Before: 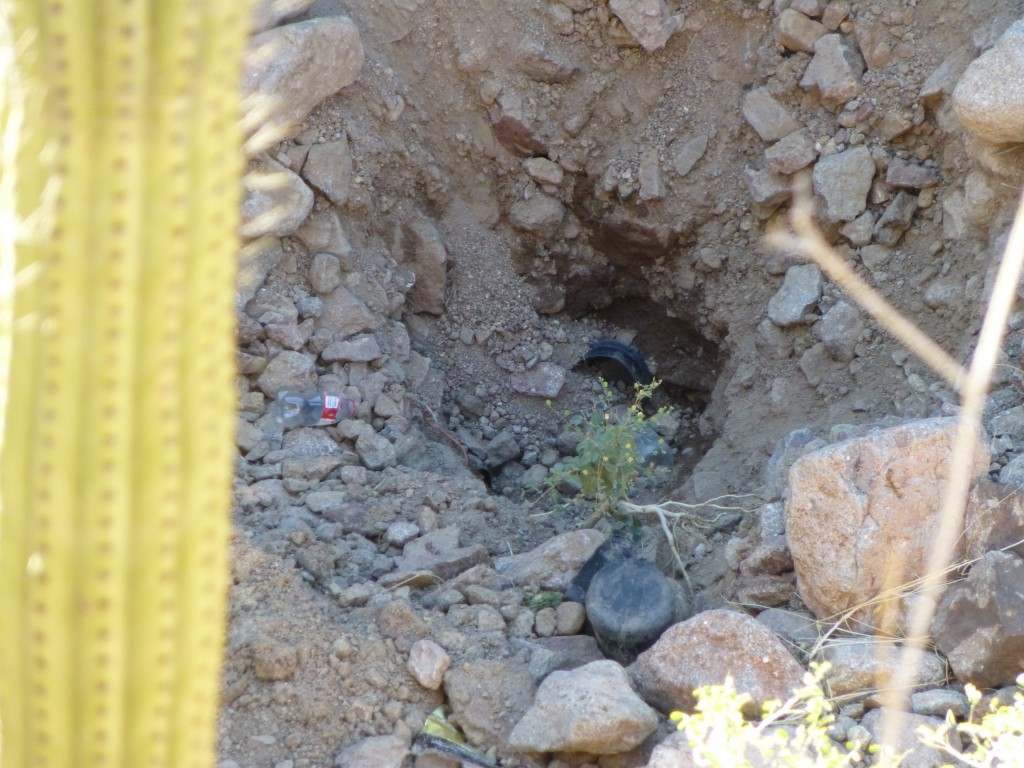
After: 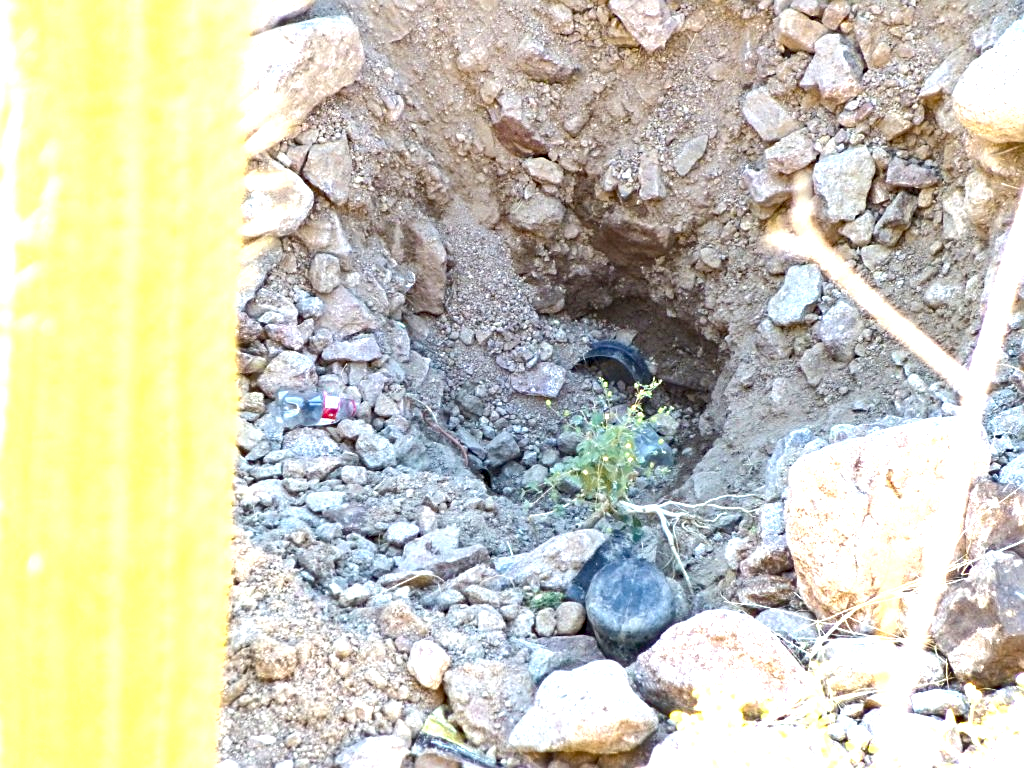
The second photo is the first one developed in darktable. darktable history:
local contrast: highlights 100%, shadows 99%, detail 120%, midtone range 0.2
sharpen: on, module defaults
shadows and highlights: shadows 37.53, highlights -28.12, soften with gaussian
haze removal: compatibility mode true, adaptive false
exposure: black level correction 0, exposure 1.565 EV, compensate highlight preservation false
